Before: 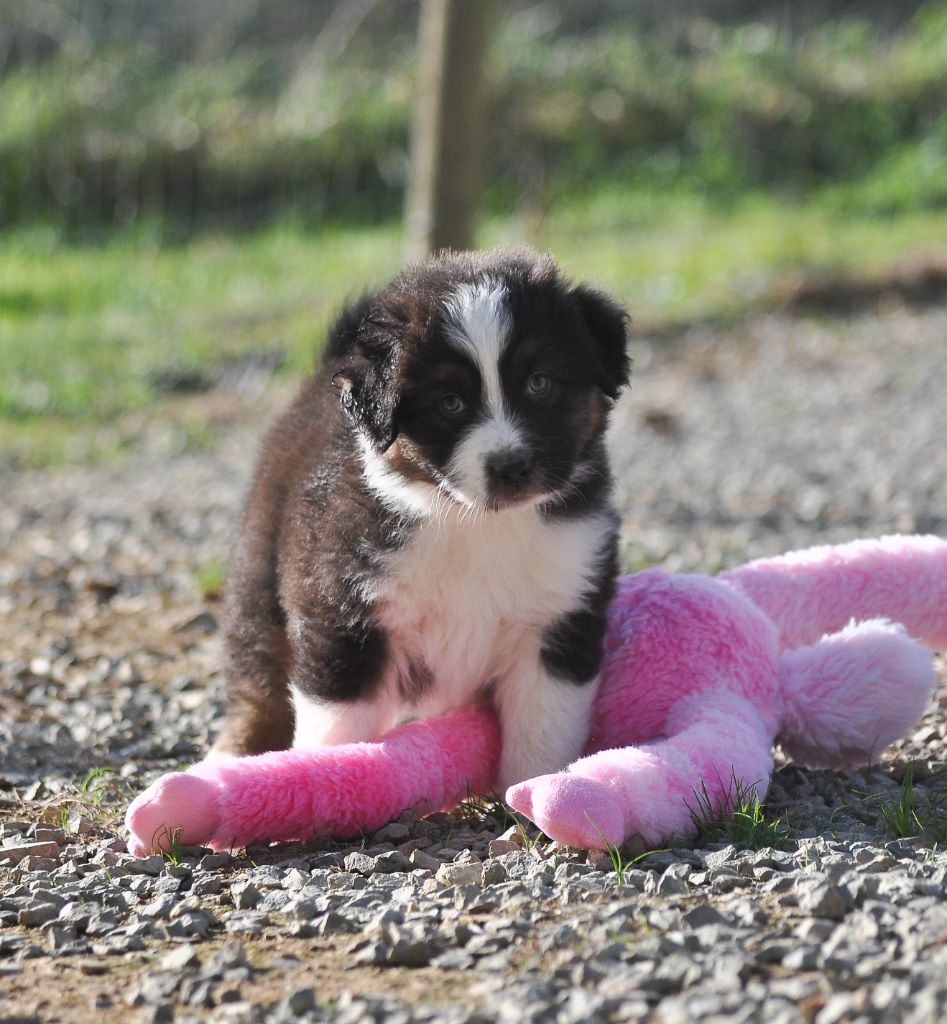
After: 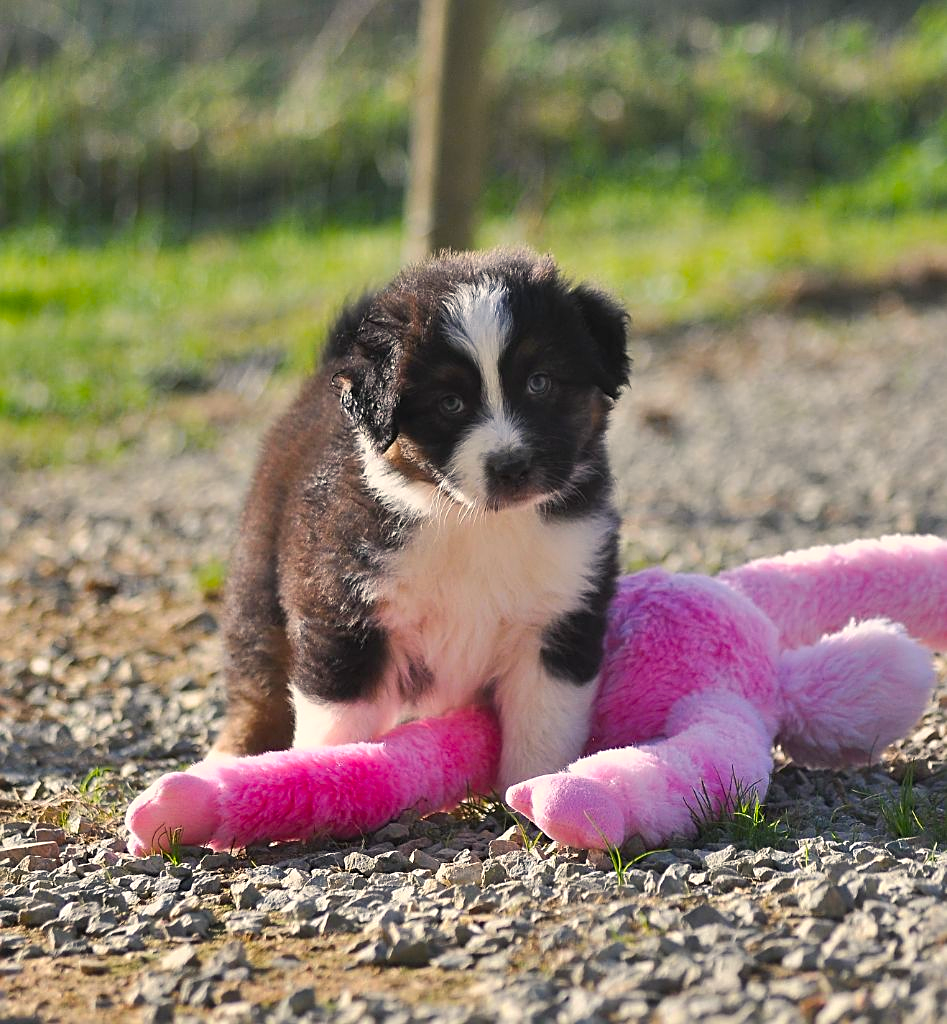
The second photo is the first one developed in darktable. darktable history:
sharpen: on, module defaults
shadows and highlights: highlights color adjustment 46.05%, low approximation 0.01, soften with gaussian
color balance rgb: highlights gain › chroma 3.095%, highlights gain › hue 72.1°, linear chroma grading › shadows -3.636%, linear chroma grading › highlights -2.897%, perceptual saturation grading › global saturation 31.292%, global vibrance 20%
